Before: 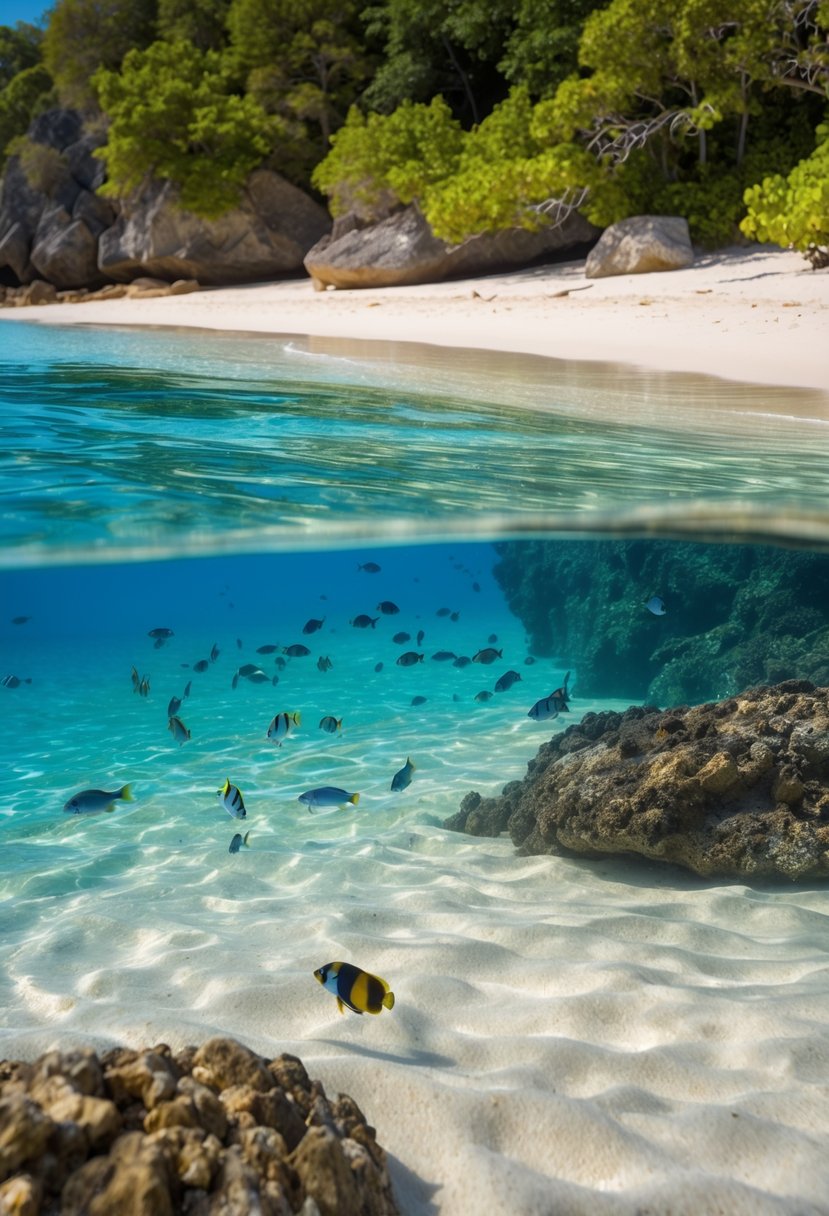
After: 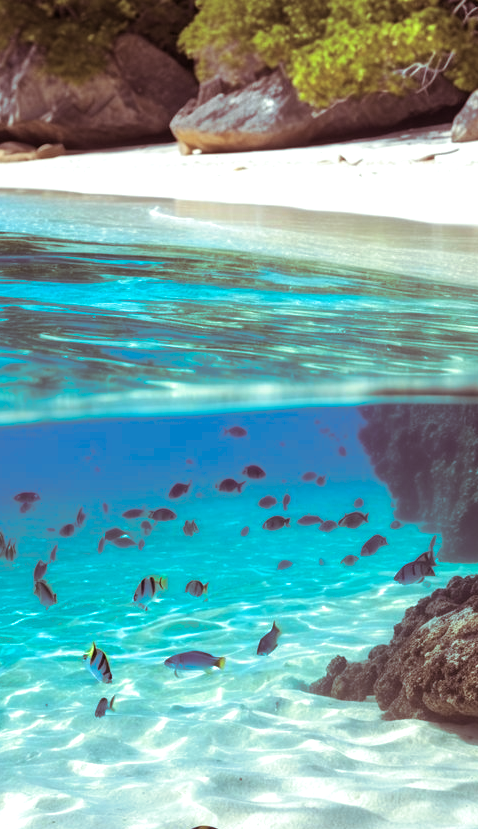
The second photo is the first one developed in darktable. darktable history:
levels: levels [0, 0.43, 0.859]
split-toning: on, module defaults
crop: left 16.202%, top 11.208%, right 26.045%, bottom 20.557%
color correction: highlights a* -10.04, highlights b* -10.37
